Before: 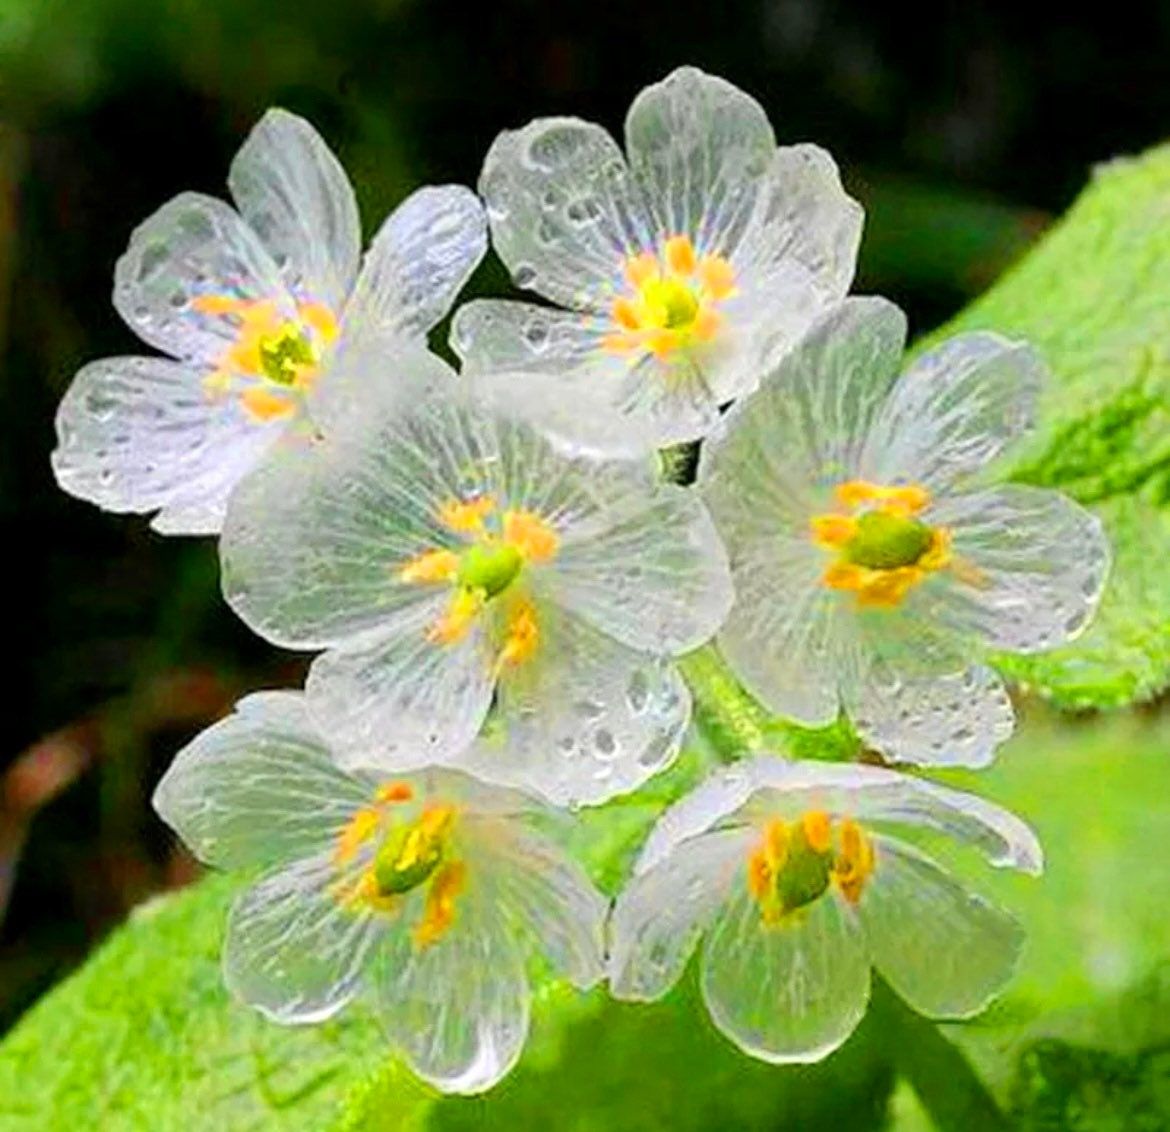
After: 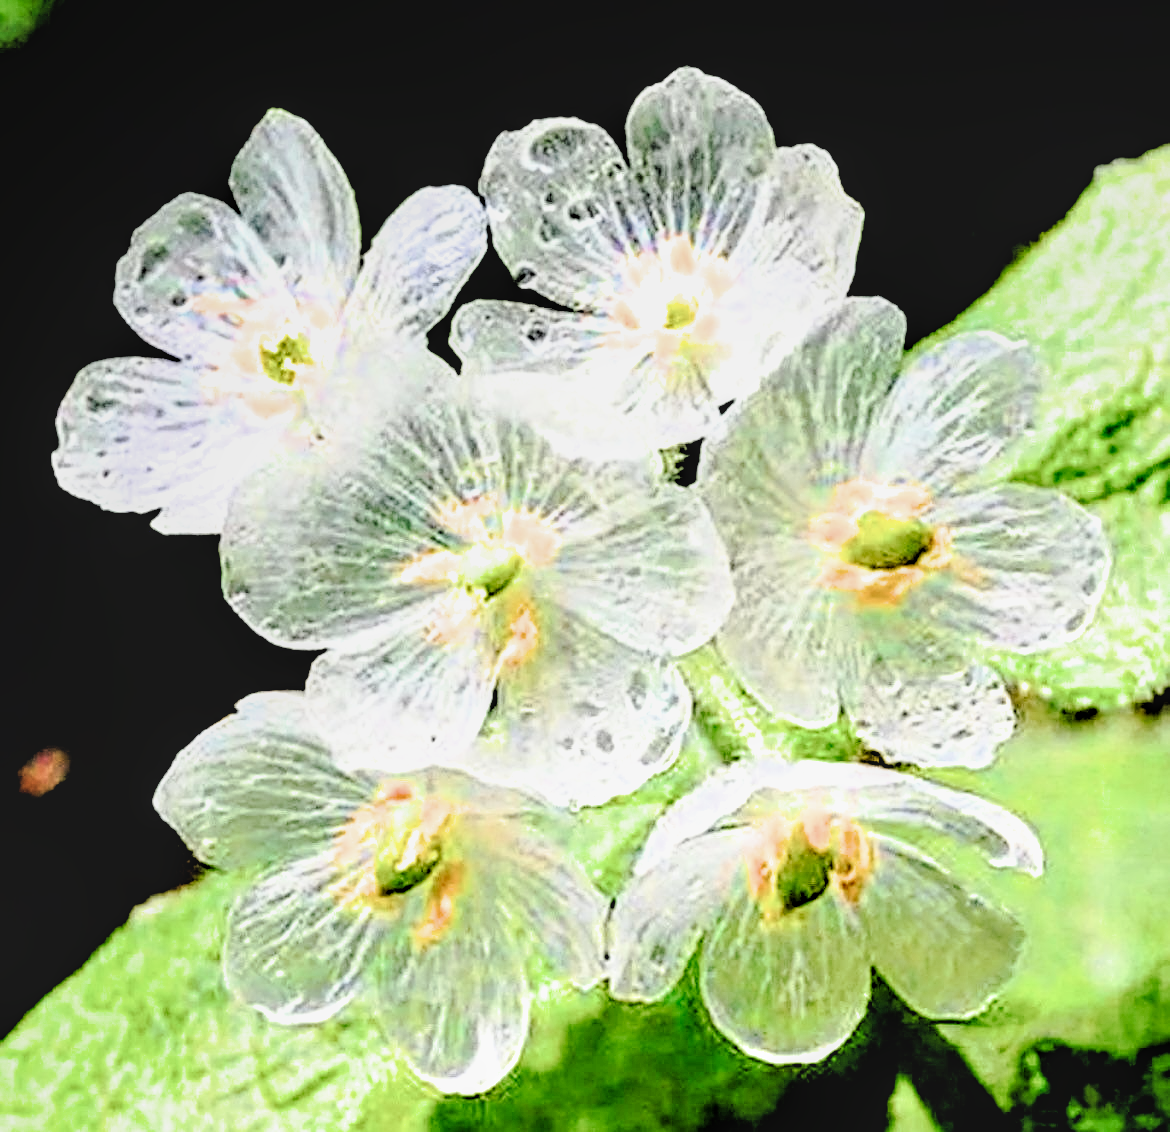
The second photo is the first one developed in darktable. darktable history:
local contrast: on, module defaults
sharpen: amount 0.204
tone curve: curves: ch0 [(0, 0.01) (0.037, 0.032) (0.131, 0.108) (0.275, 0.256) (0.483, 0.512) (0.61, 0.665) (0.696, 0.742) (0.792, 0.819) (0.911, 0.925) (0.997, 0.995)]; ch1 [(0, 0) (0.308, 0.29) (0.425, 0.411) (0.492, 0.488) (0.505, 0.503) (0.527, 0.531) (0.568, 0.594) (0.683, 0.702) (0.746, 0.77) (1, 1)]; ch2 [(0, 0) (0.246, 0.233) (0.36, 0.352) (0.415, 0.415) (0.485, 0.487) (0.502, 0.504) (0.525, 0.523) (0.539, 0.553) (0.587, 0.594) (0.636, 0.652) (0.711, 0.729) (0.845, 0.855) (0.998, 0.977)], preserve colors none
filmic rgb: black relative exposure -1.07 EV, white relative exposure 2.05 EV, hardness 1.59, contrast 2.245, color science v6 (2022)
